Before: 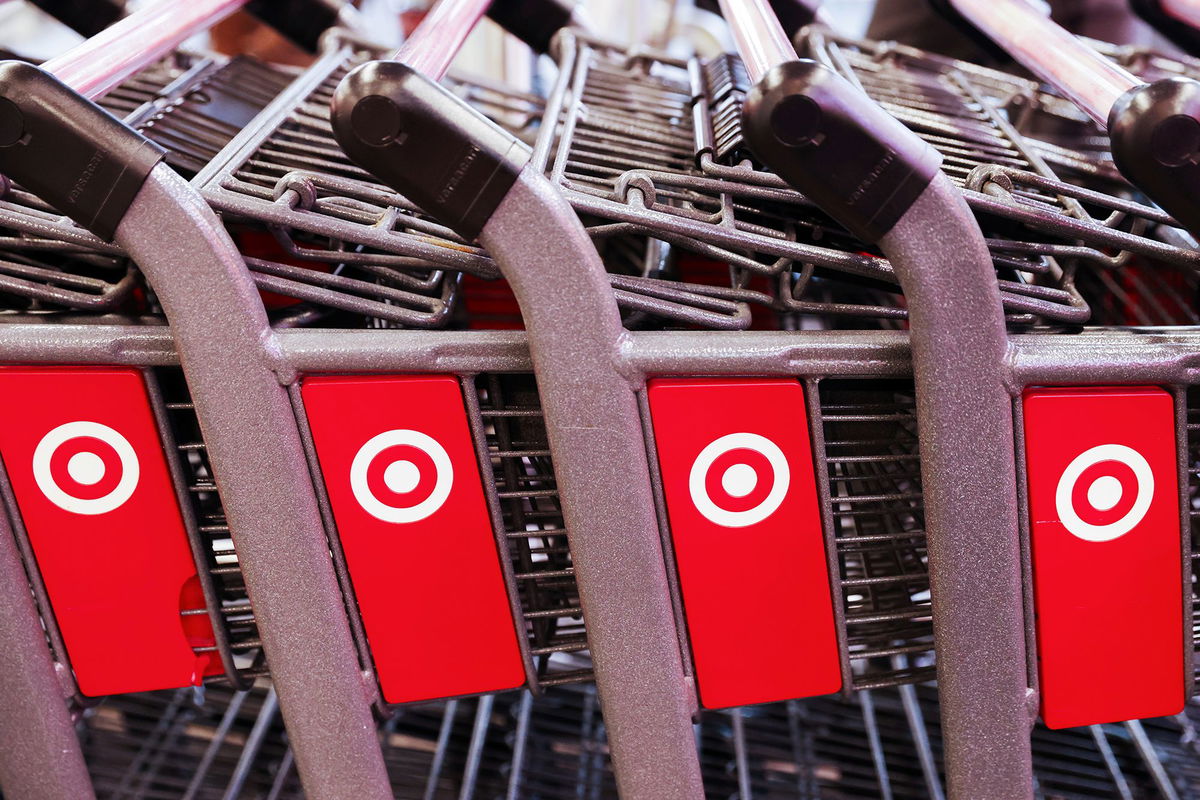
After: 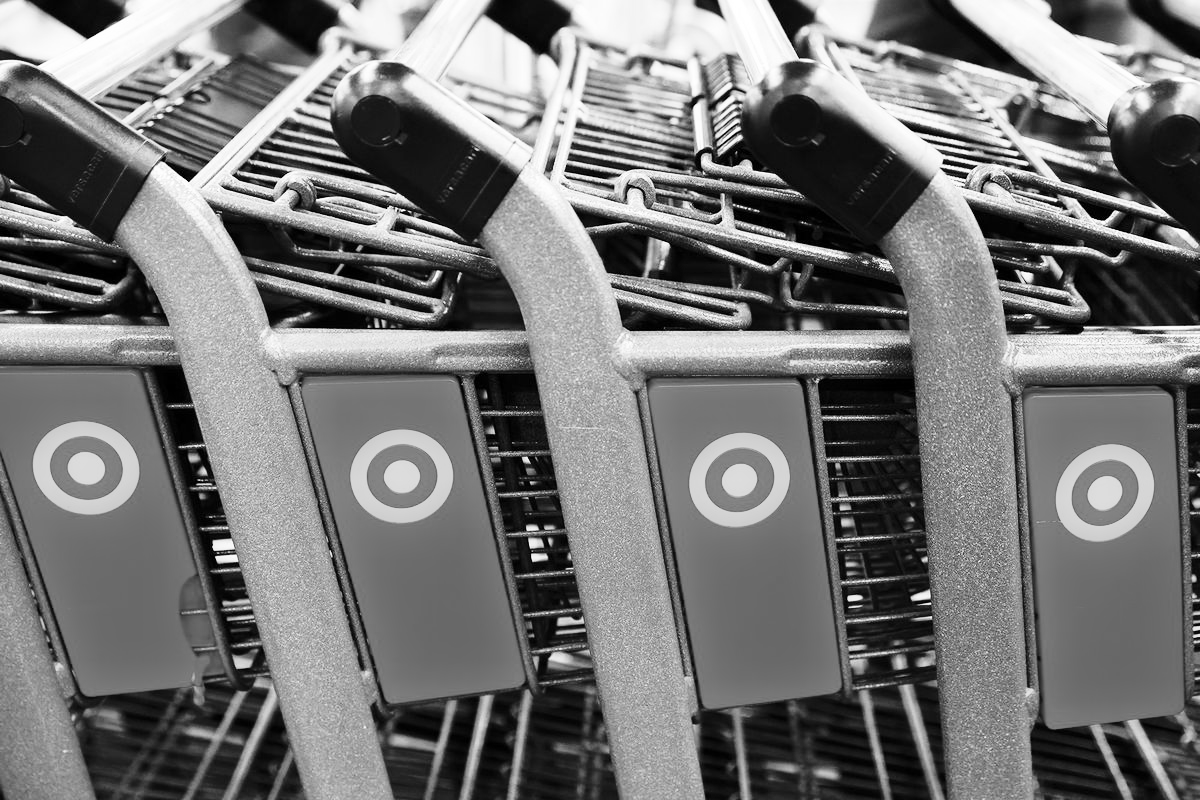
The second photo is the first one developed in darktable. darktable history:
base curve: curves: ch0 [(0, 0) (0.028, 0.03) (0.121, 0.232) (0.46, 0.748) (0.859, 0.968) (1, 1)], preserve colors none
monochrome: size 1
